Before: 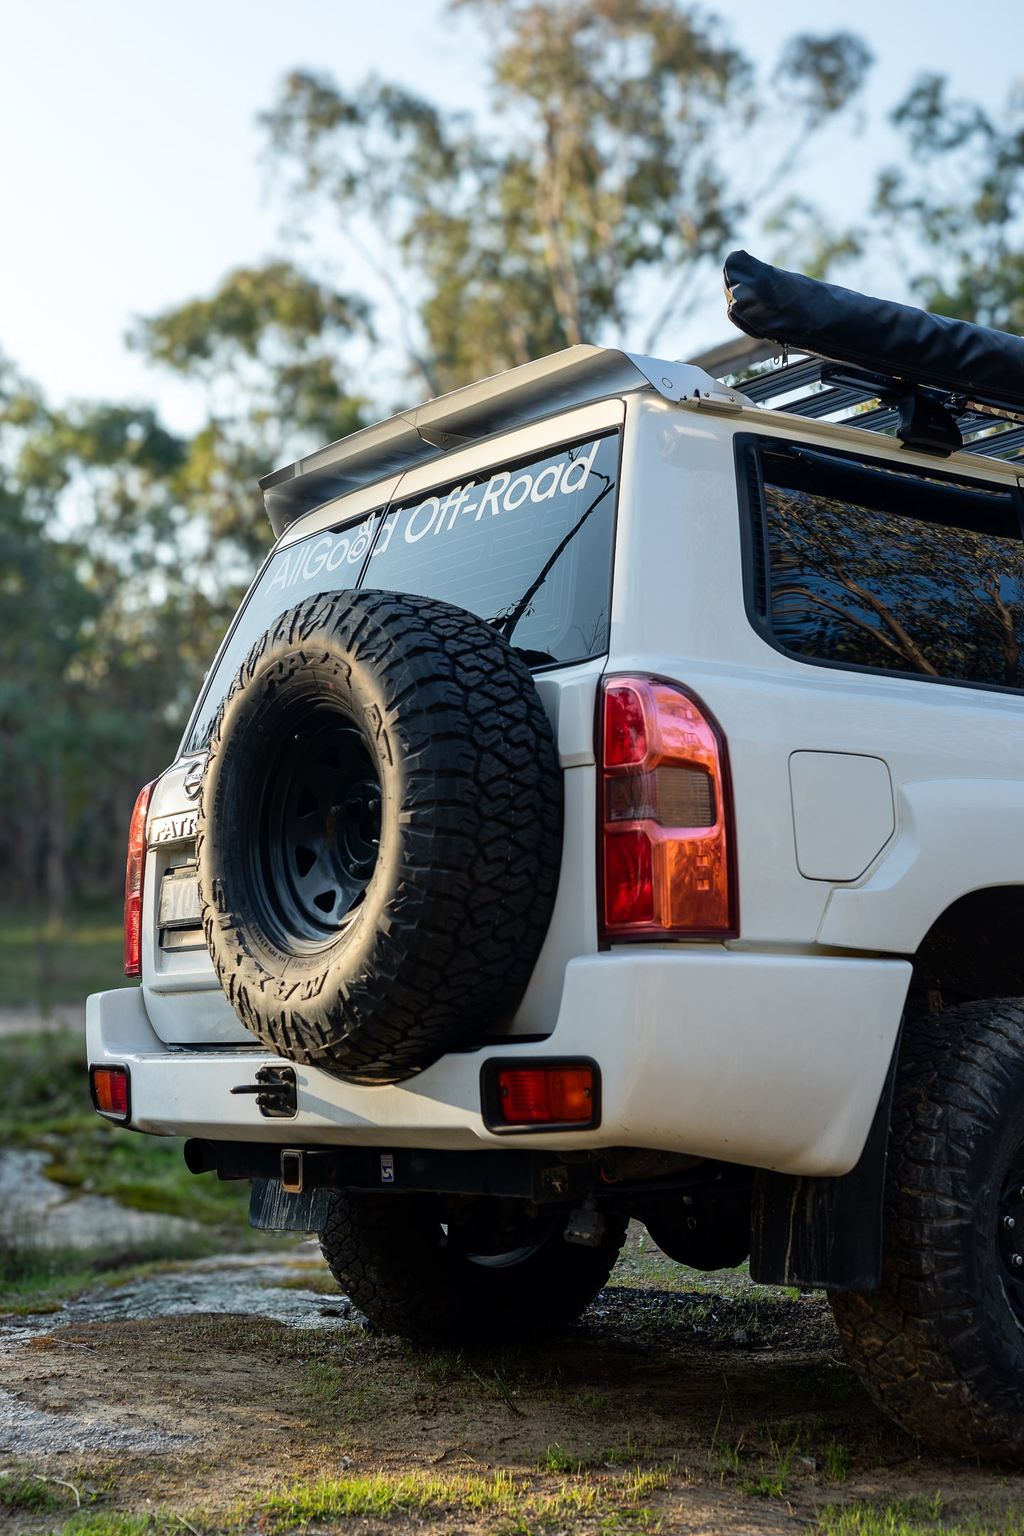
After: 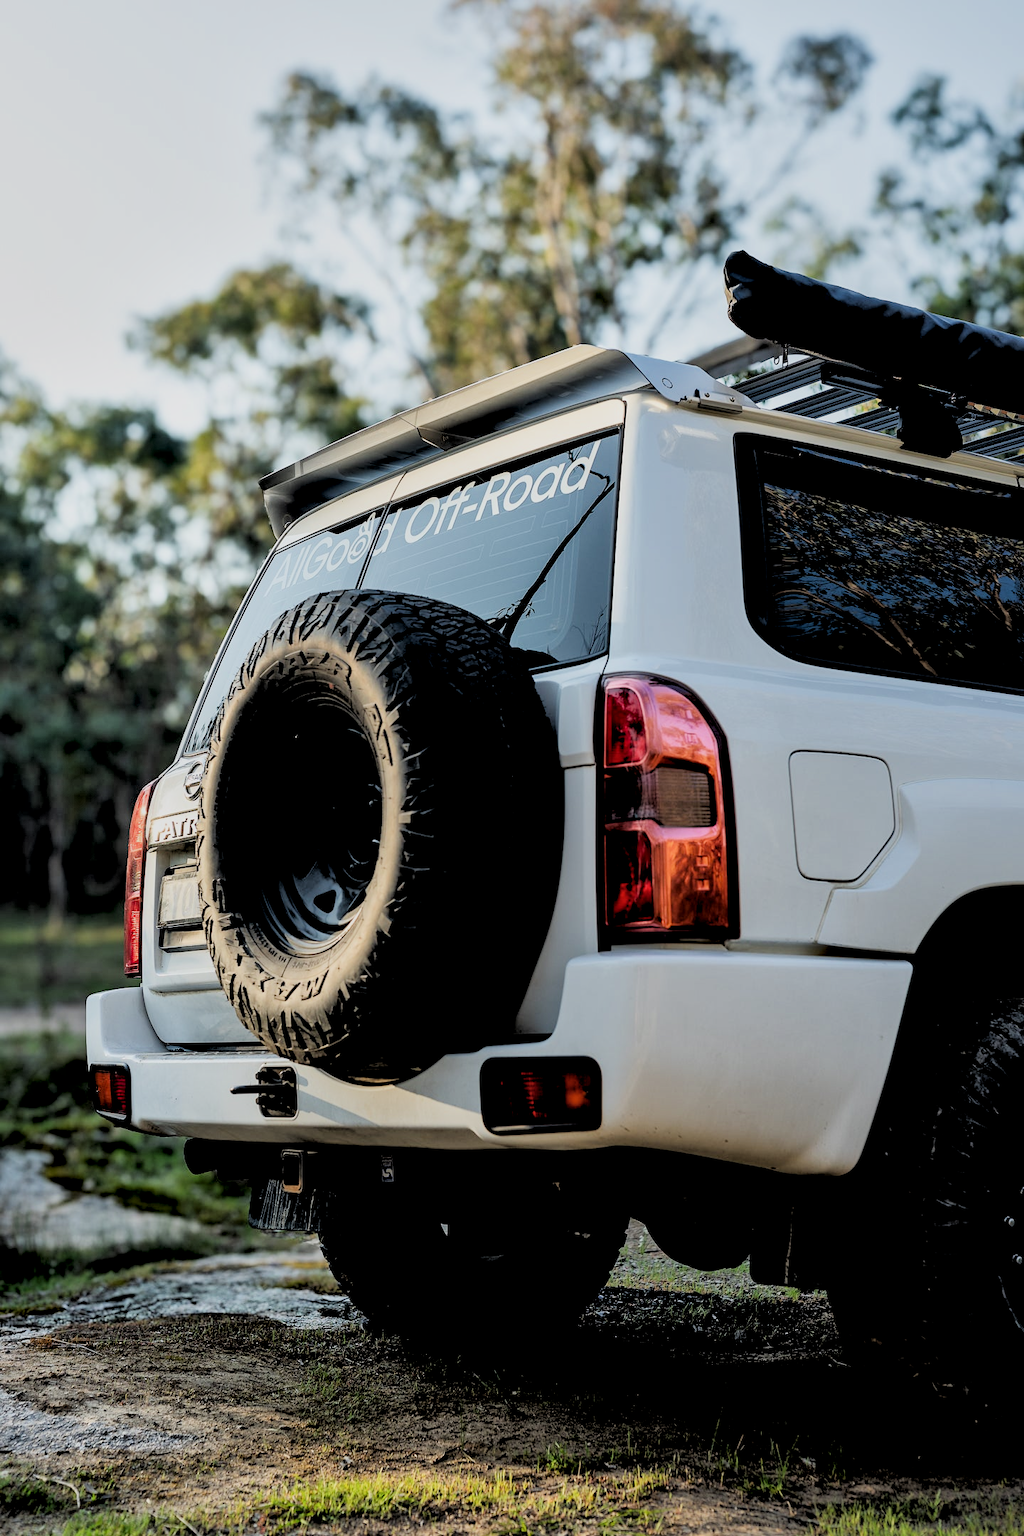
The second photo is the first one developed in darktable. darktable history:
local contrast: mode bilateral grid, contrast 25, coarseness 60, detail 151%, midtone range 0.2
rgb levels: levels [[0.029, 0.461, 0.922], [0, 0.5, 1], [0, 0.5, 1]]
filmic rgb: black relative exposure -7.65 EV, white relative exposure 4.56 EV, hardness 3.61
